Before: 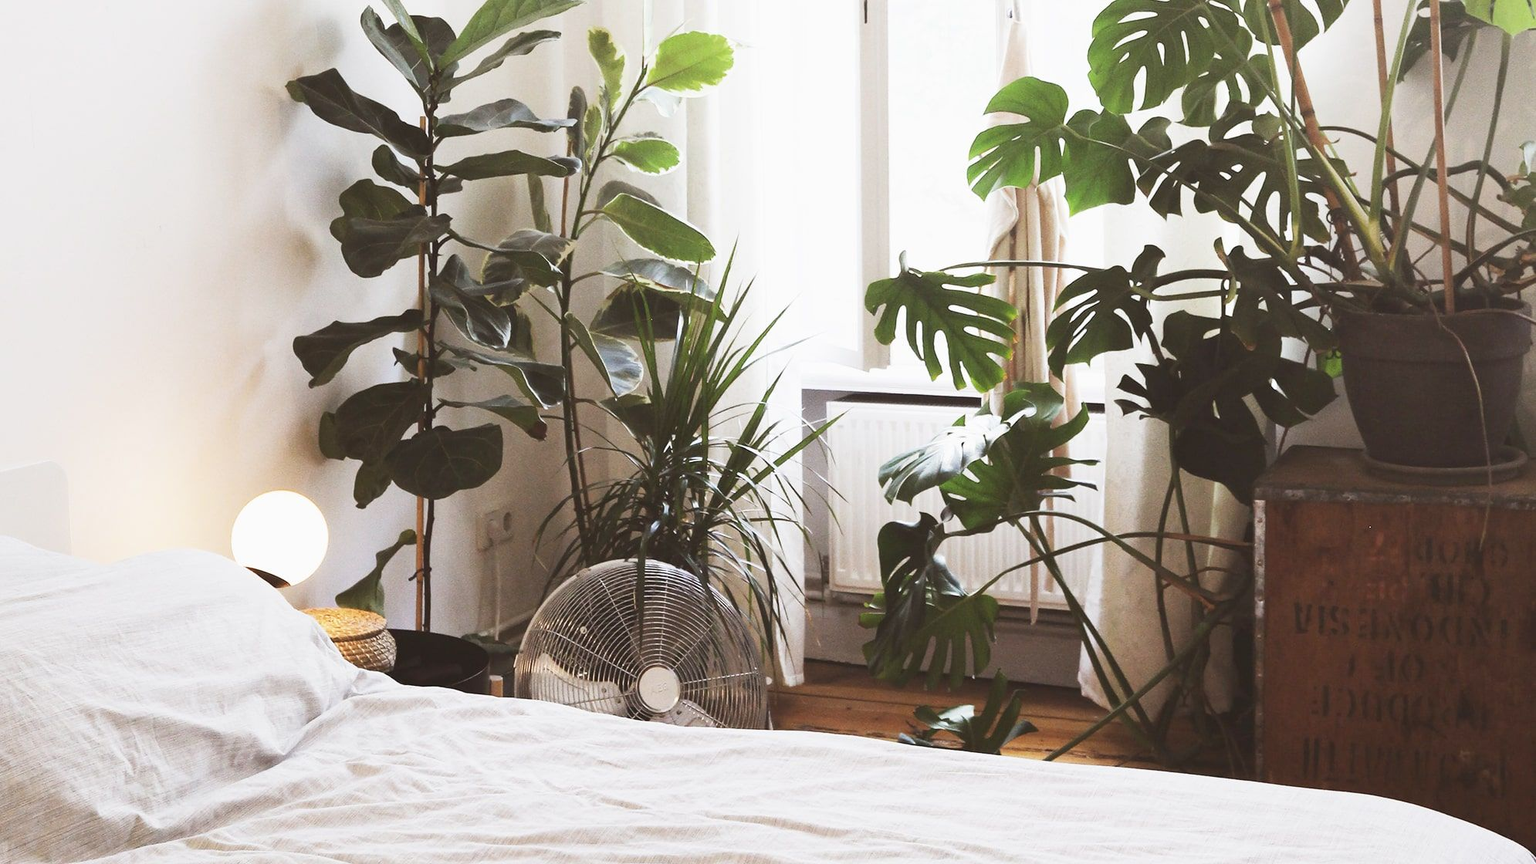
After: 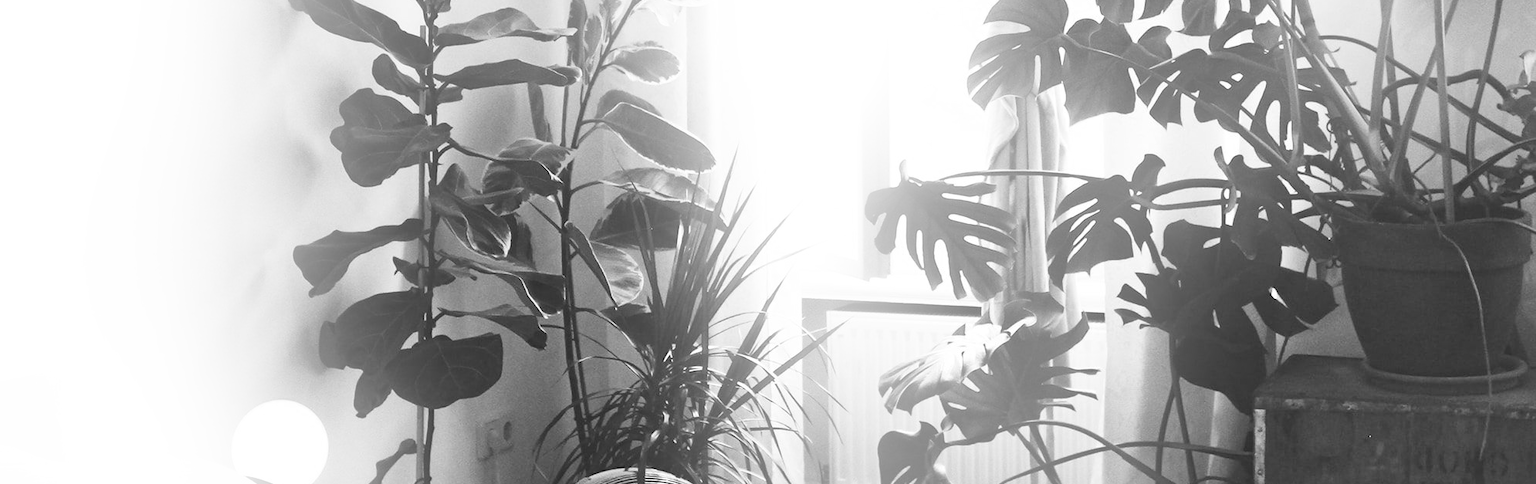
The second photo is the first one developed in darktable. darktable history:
shadows and highlights: soften with gaussian
color calibration: output gray [0.25, 0.35, 0.4, 0], x 0.383, y 0.372, temperature 3905.17 K
crop and rotate: top 10.605%, bottom 33.274%
bloom: threshold 82.5%, strength 16.25%
